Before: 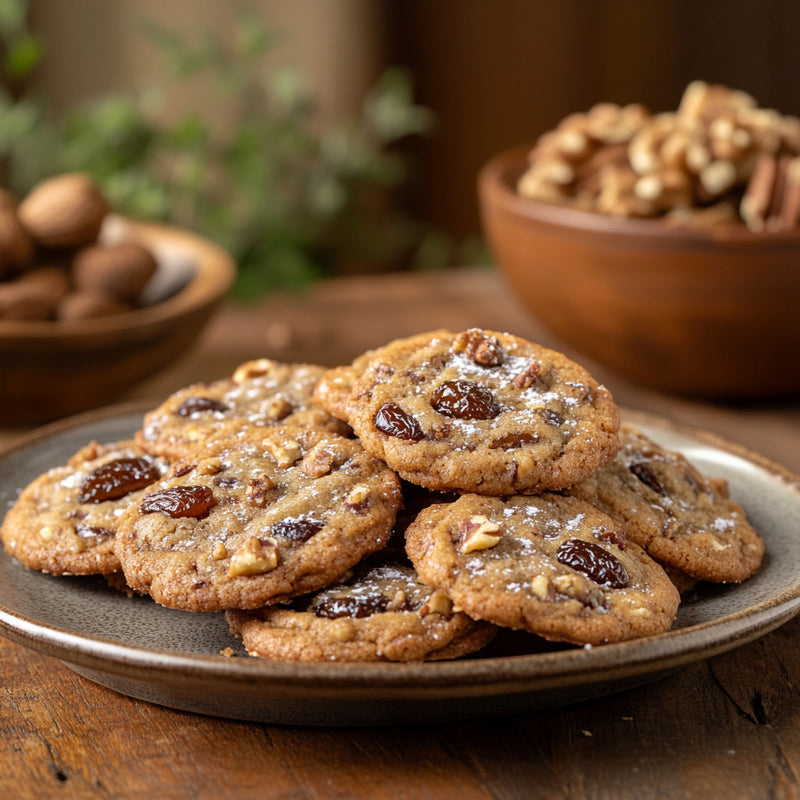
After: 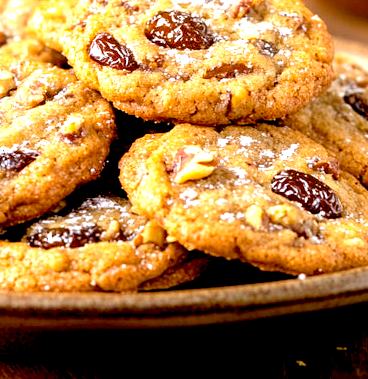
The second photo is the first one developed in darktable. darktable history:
color balance rgb: perceptual saturation grading › global saturation 19.262%, contrast -9.619%
crop: left 35.772%, top 46.325%, right 18.157%, bottom 6.208%
exposure: black level correction 0.009, exposure 1.428 EV, compensate exposure bias true, compensate highlight preservation false
